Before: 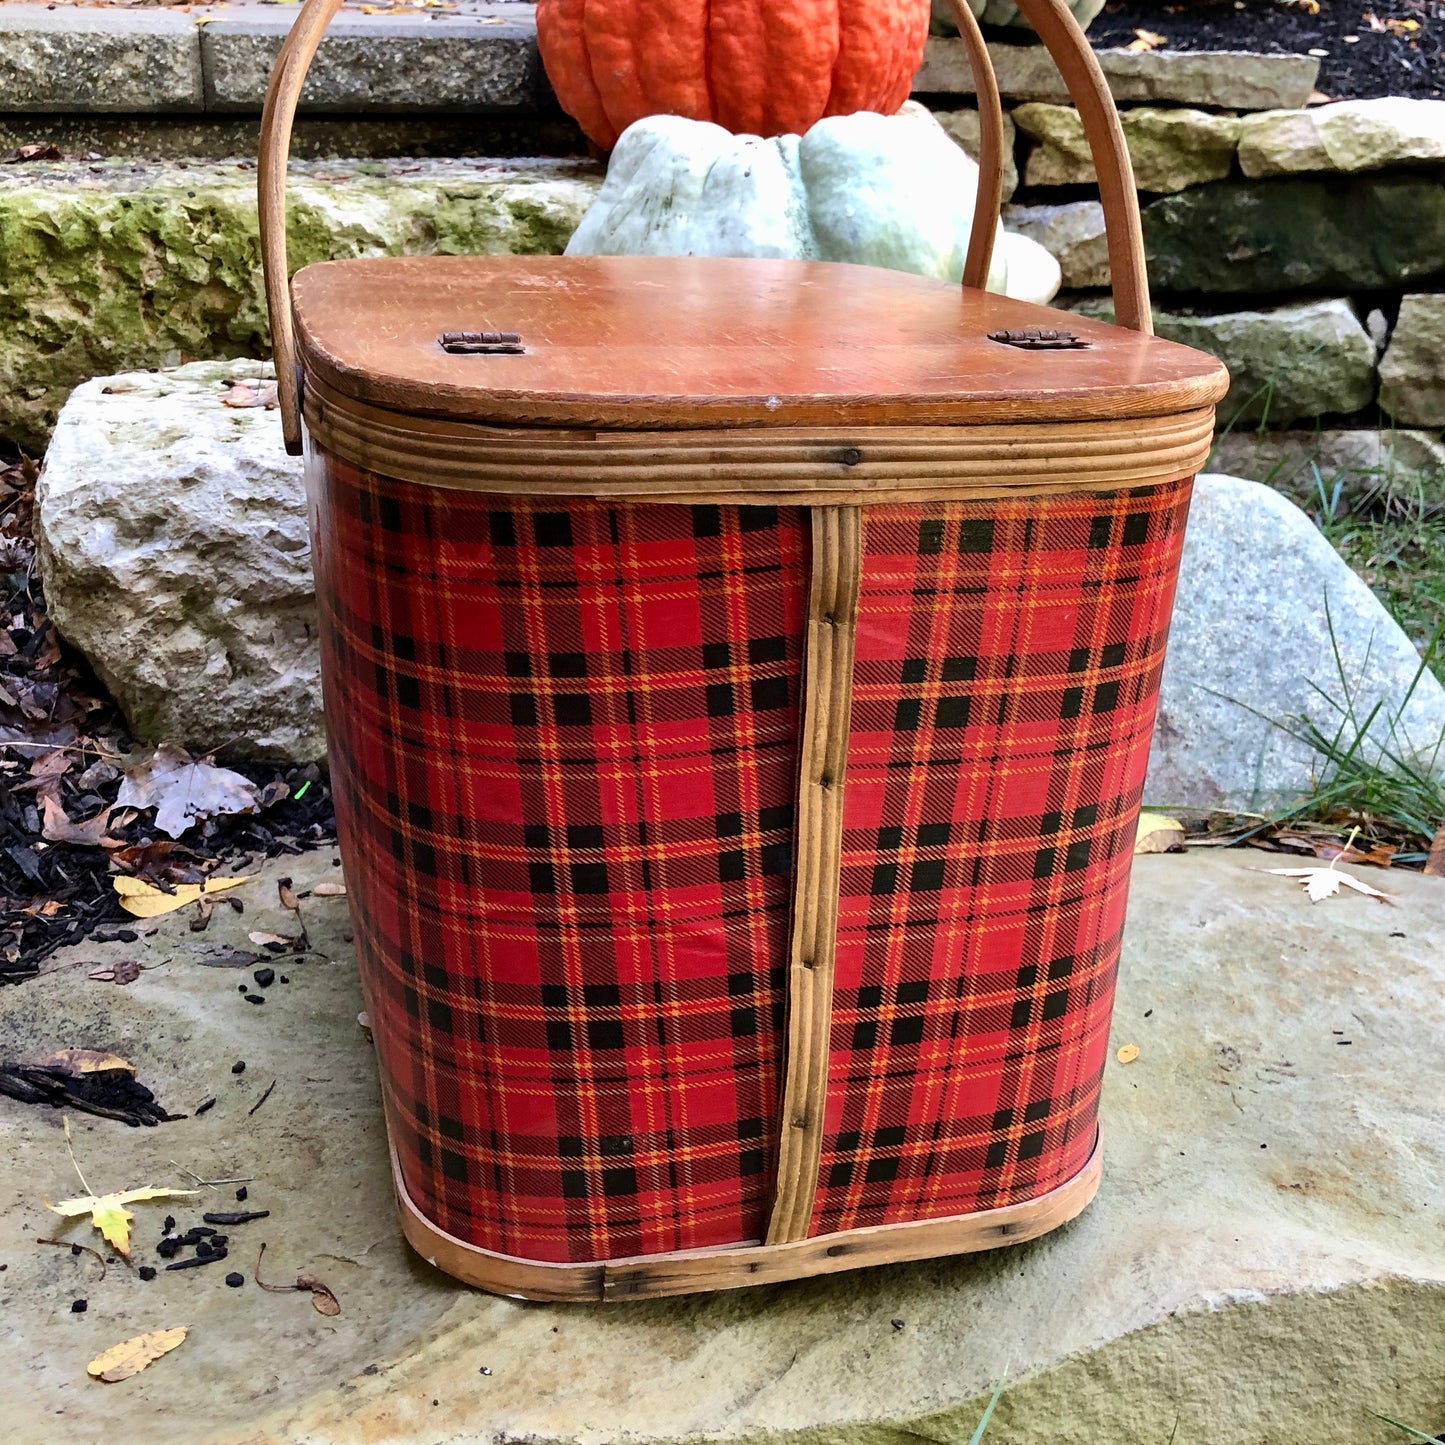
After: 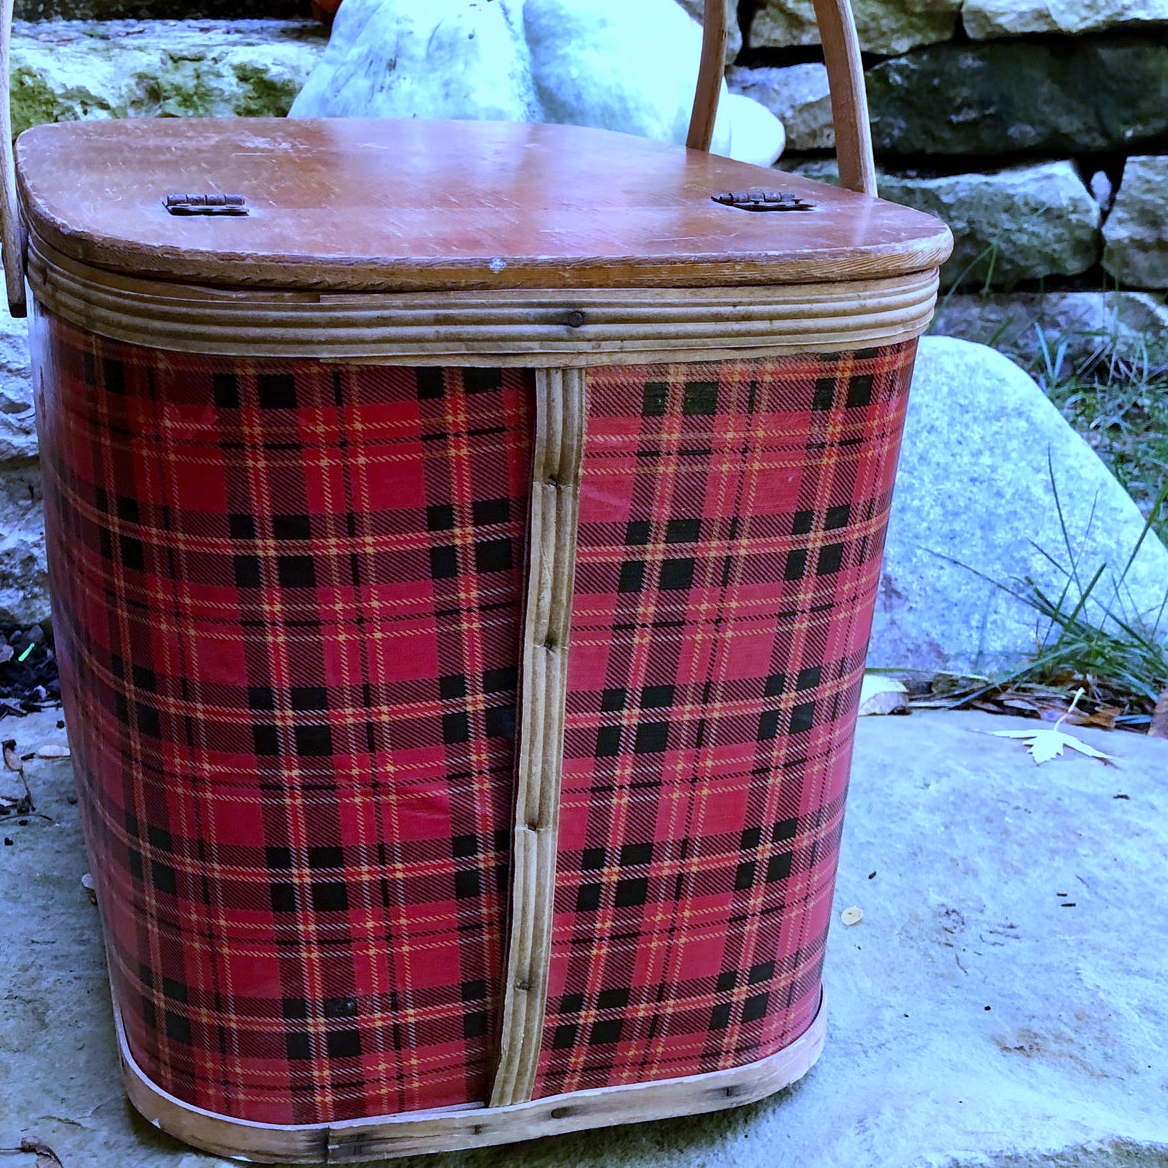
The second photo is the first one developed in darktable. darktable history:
crop: left 19.159%, top 9.58%, bottom 9.58%
white balance: red 0.766, blue 1.537
